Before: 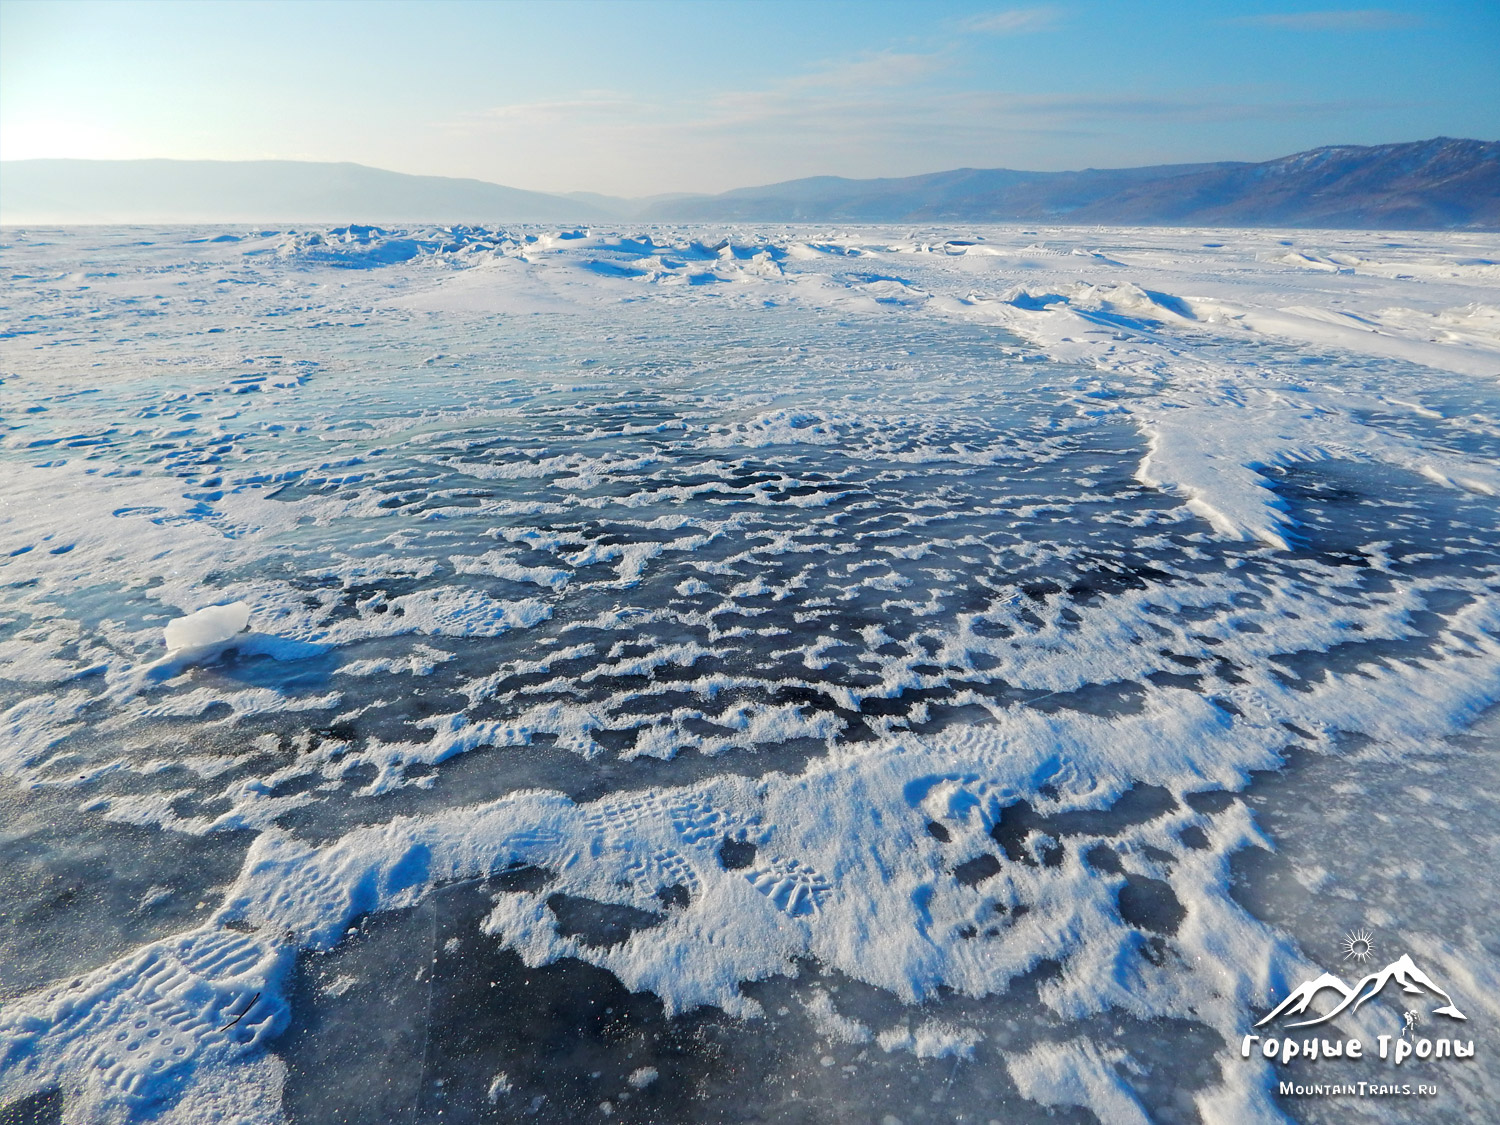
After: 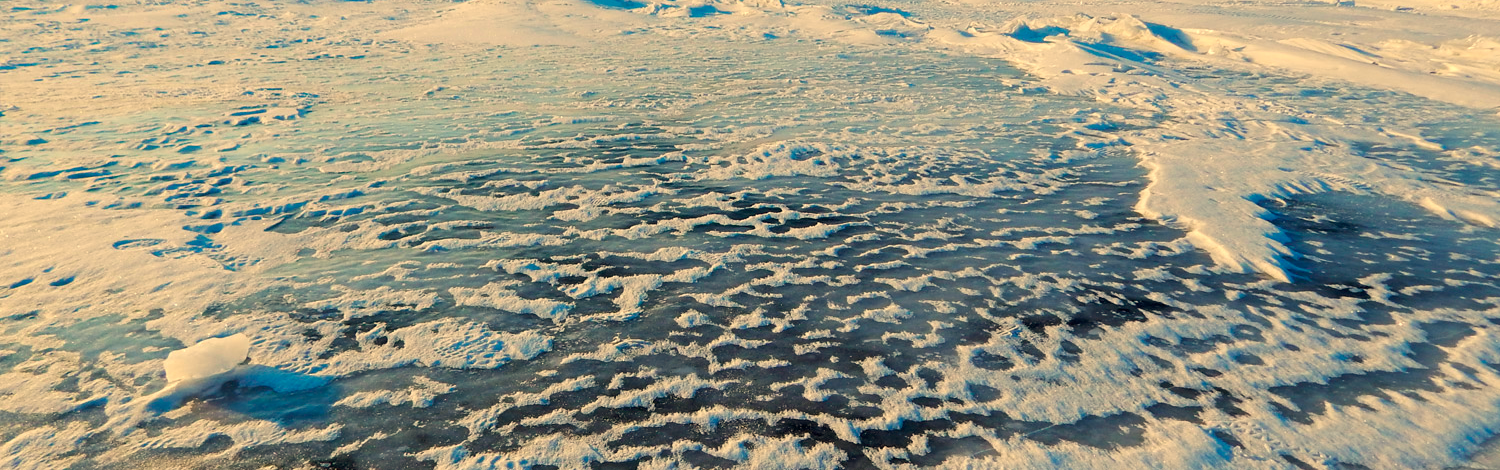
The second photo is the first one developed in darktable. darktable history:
crop and rotate: top 23.84%, bottom 34.294%
exposure: black level correction 0.001, exposure 0.014 EV, compensate highlight preservation false
white balance: red 1.138, green 0.996, blue 0.812
color balance rgb: perceptual saturation grading › global saturation 20%, global vibrance 10%
